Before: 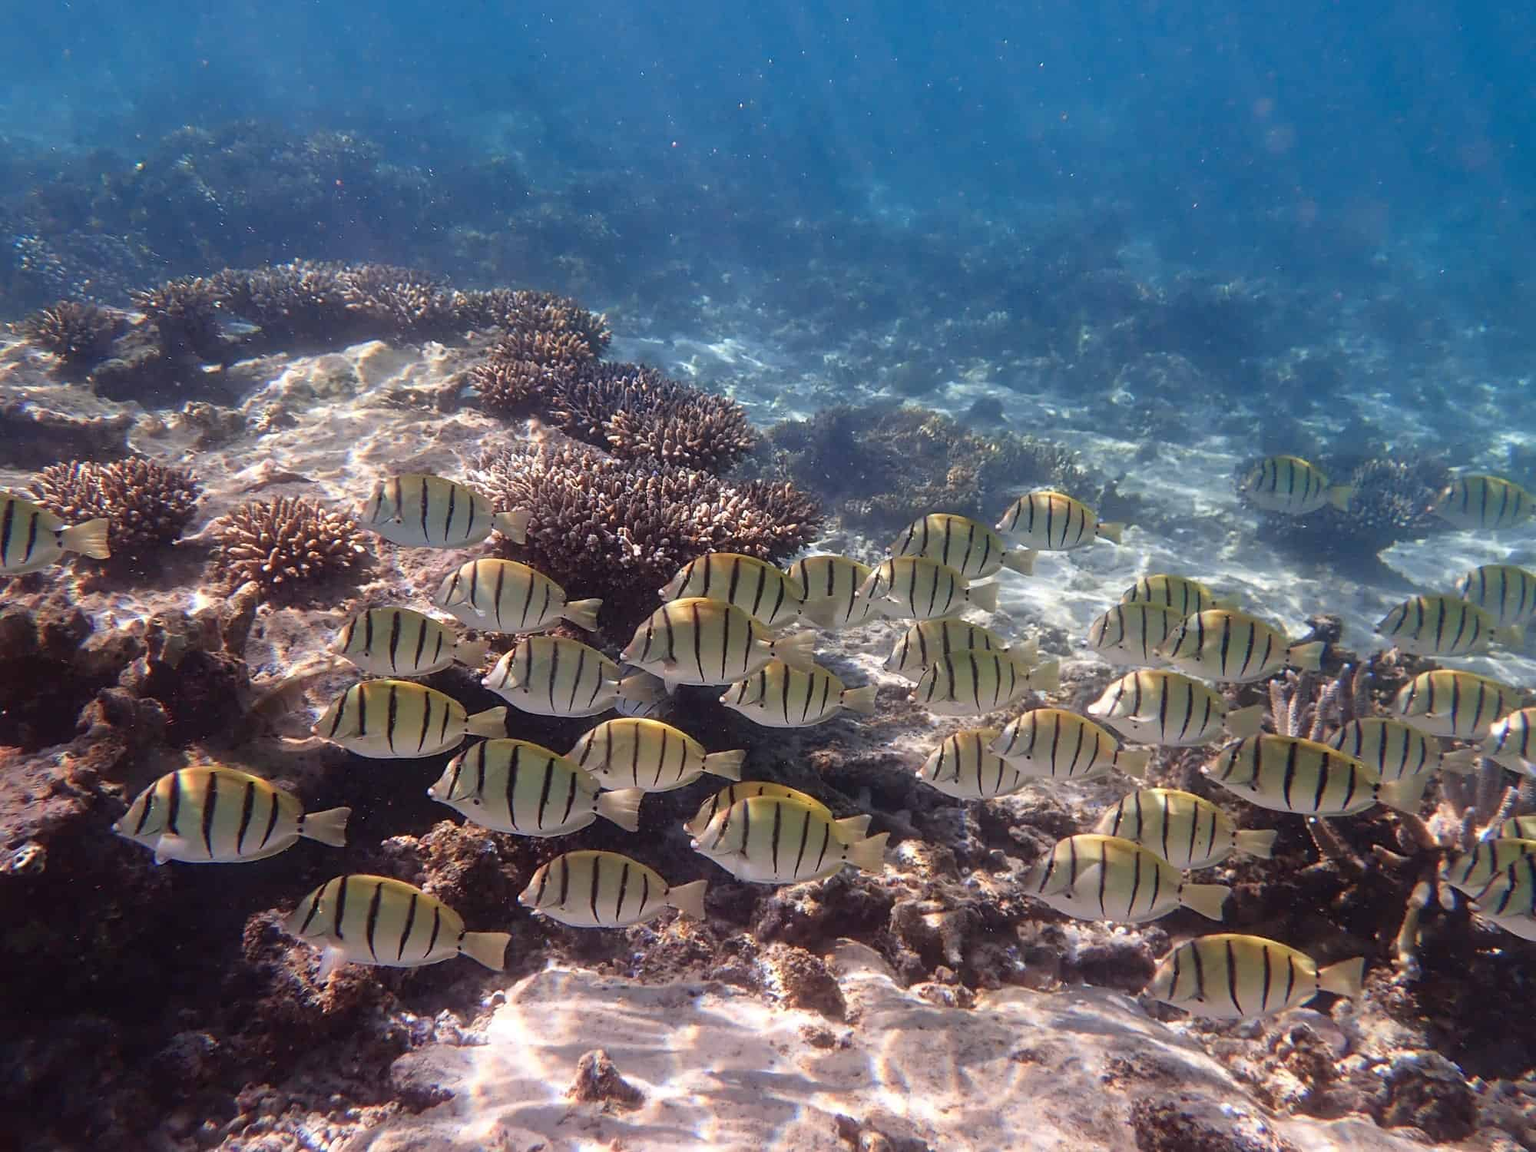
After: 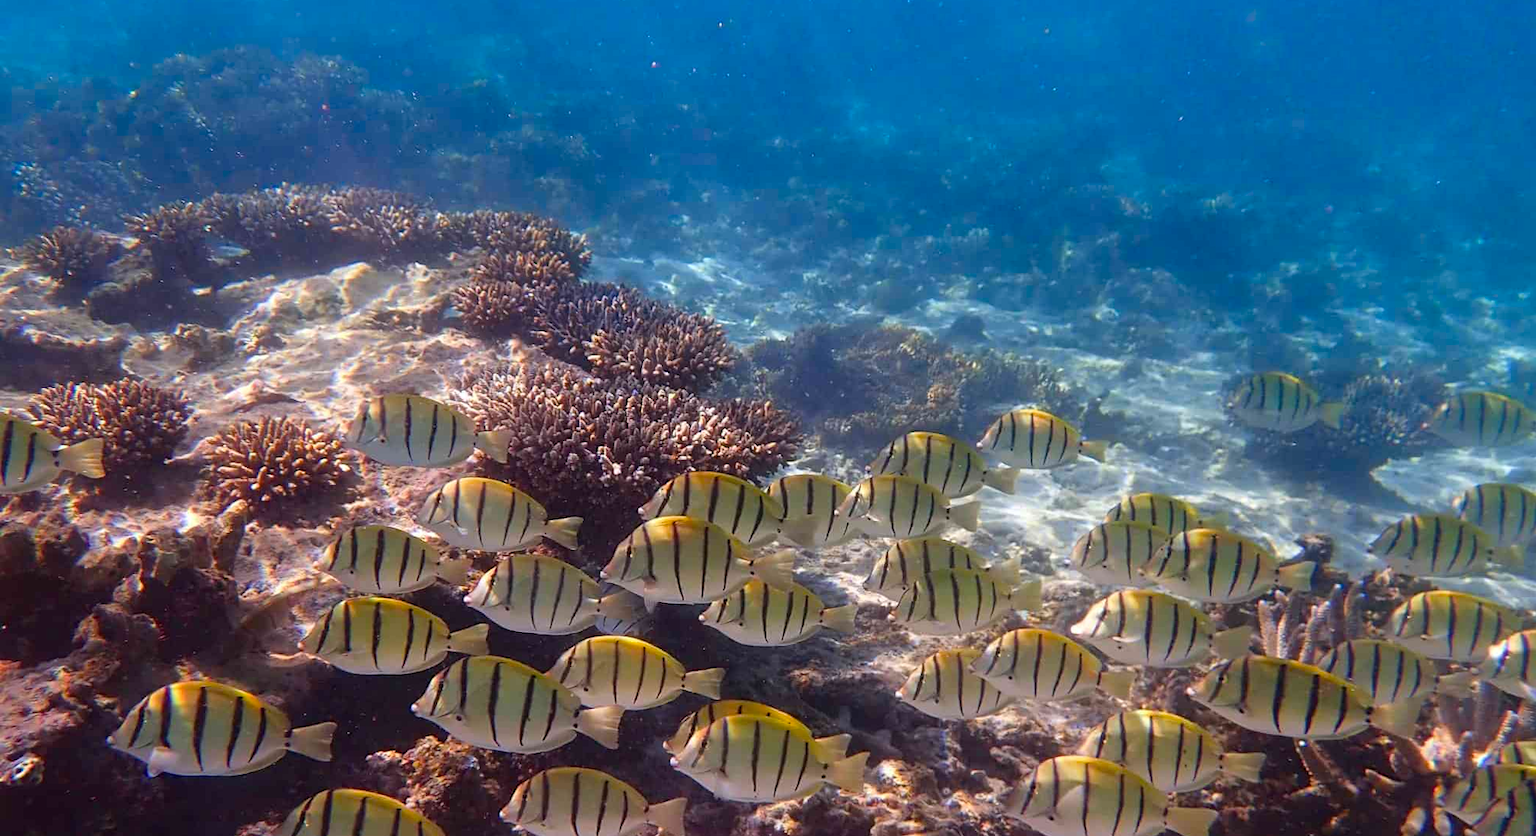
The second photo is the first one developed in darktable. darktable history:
crop and rotate: top 8.293%, bottom 20.996%
color balance rgb: linear chroma grading › global chroma 15%, perceptual saturation grading › global saturation 30%
rotate and perspective: lens shift (horizontal) -0.055, automatic cropping off
